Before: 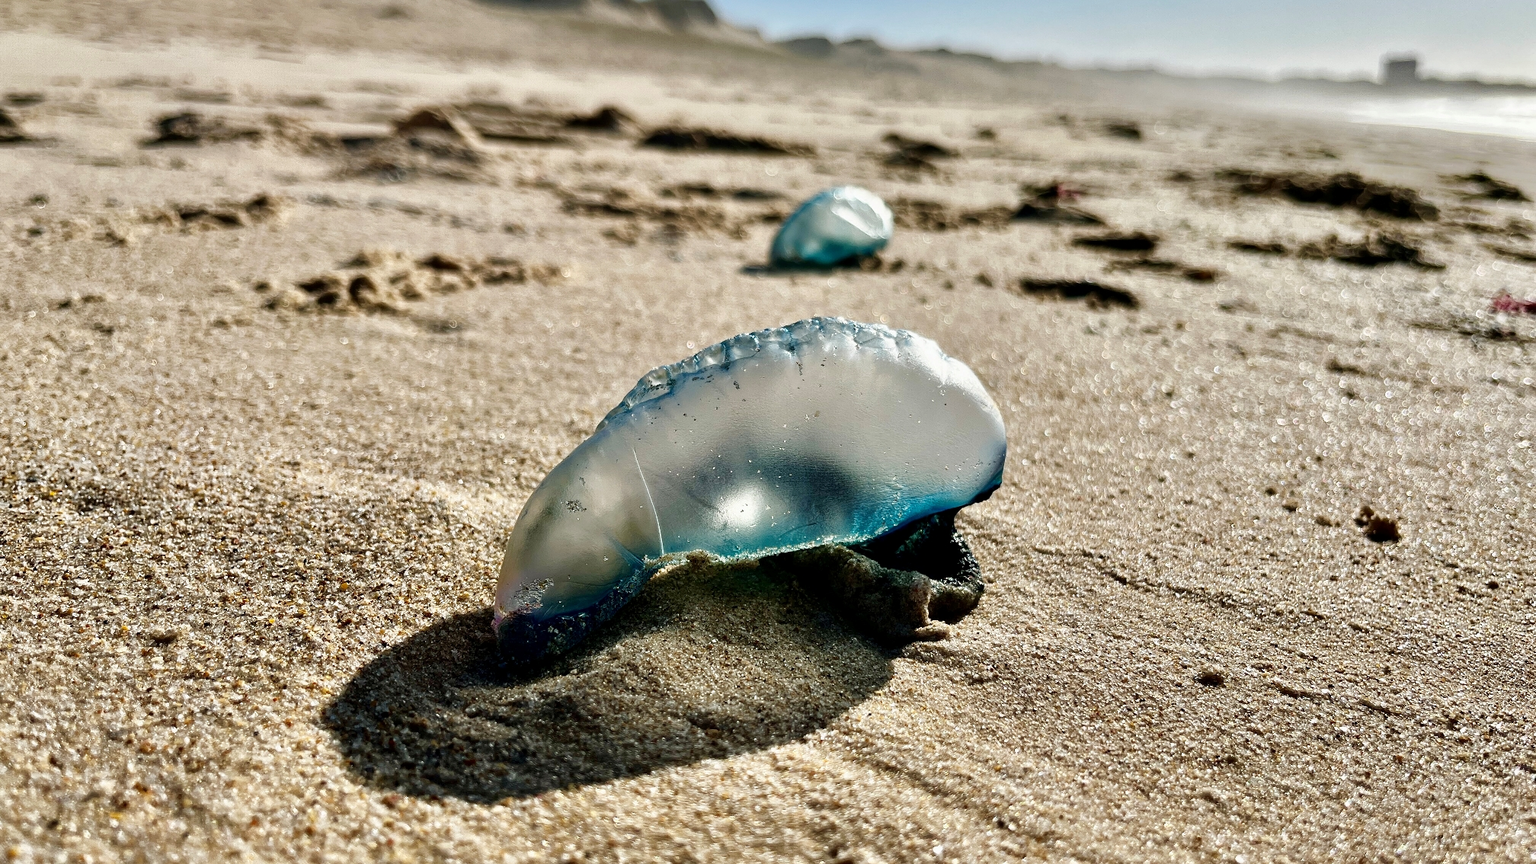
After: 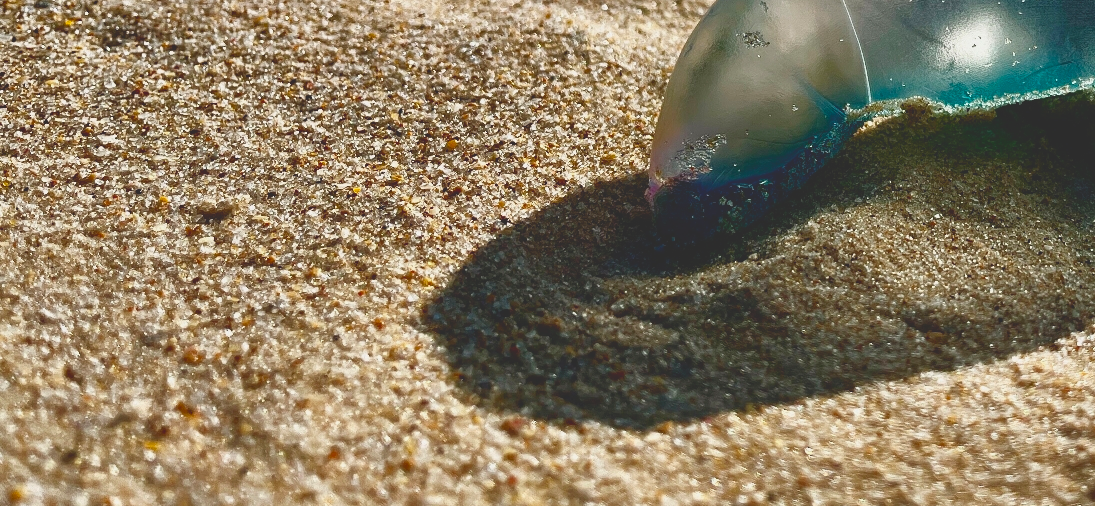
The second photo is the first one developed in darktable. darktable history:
crop and rotate: top 55.178%, right 45.654%, bottom 0.198%
tone curve: curves: ch0 [(0, 0.081) (0.483, 0.453) (0.881, 0.992)], color space Lab, independent channels, preserve colors none
contrast brightness saturation: contrast -0.285
